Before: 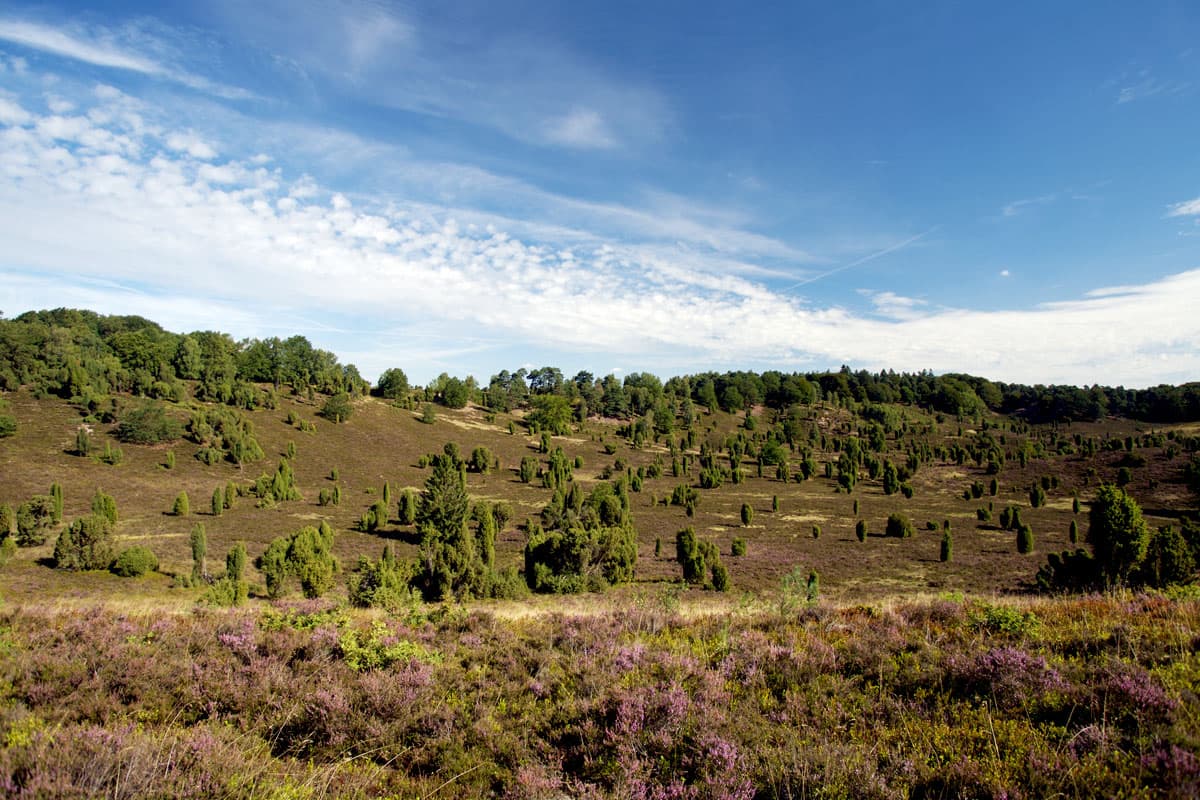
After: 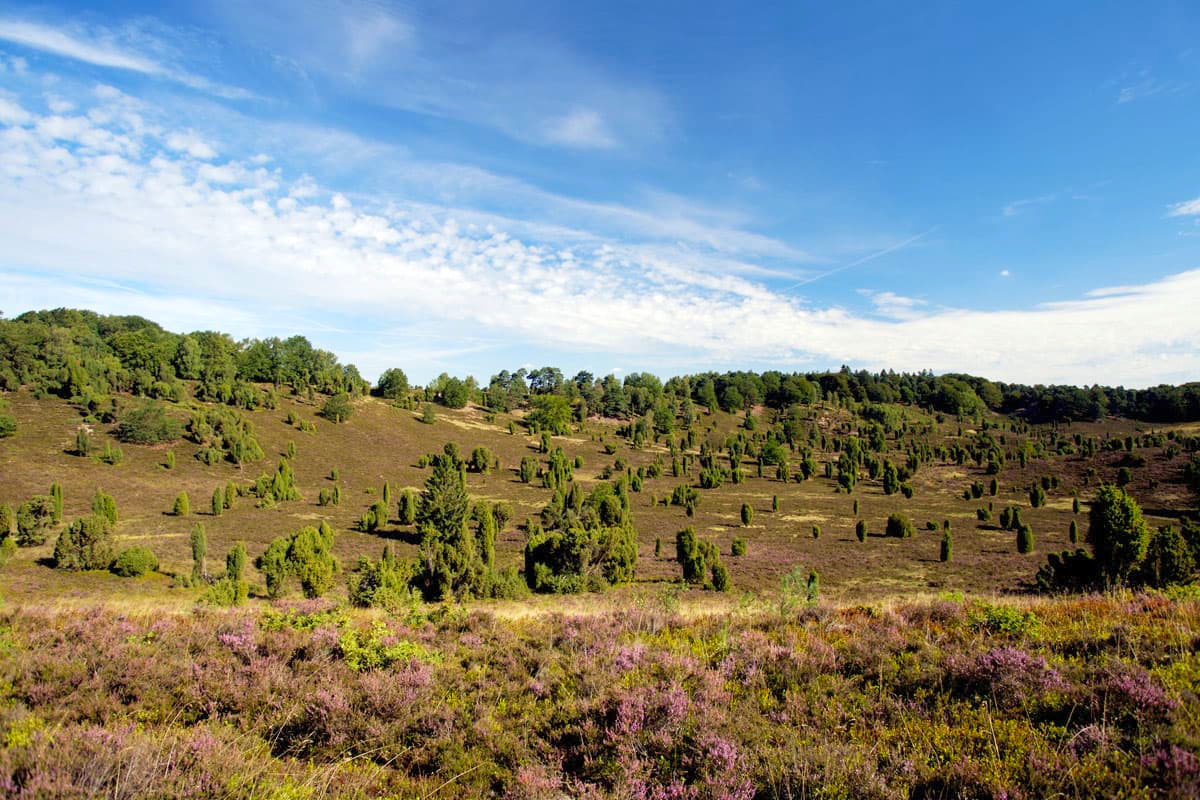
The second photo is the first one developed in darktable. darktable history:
contrast brightness saturation: brightness 0.091, saturation 0.192
